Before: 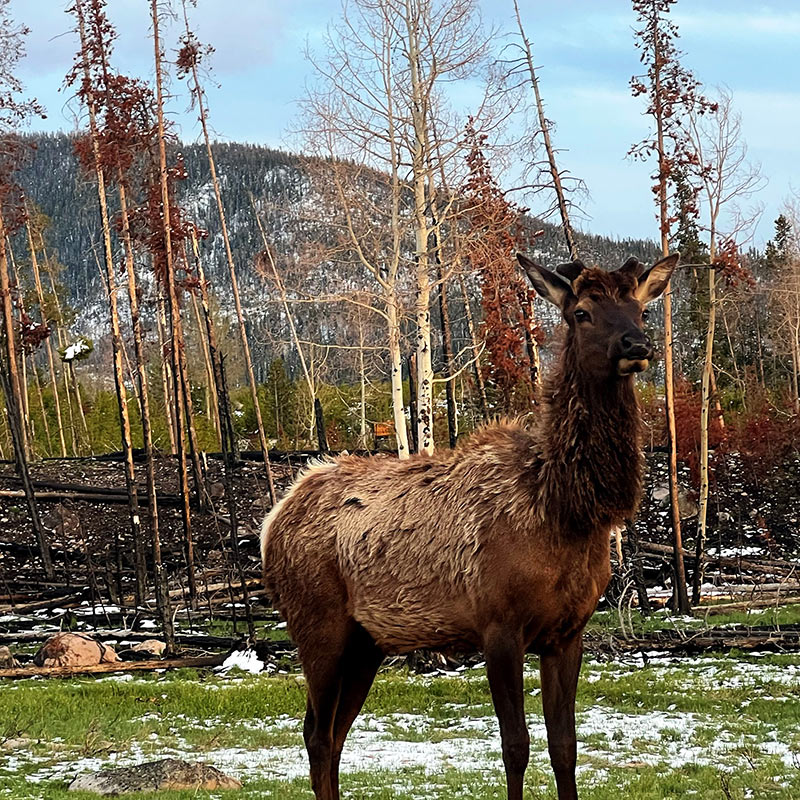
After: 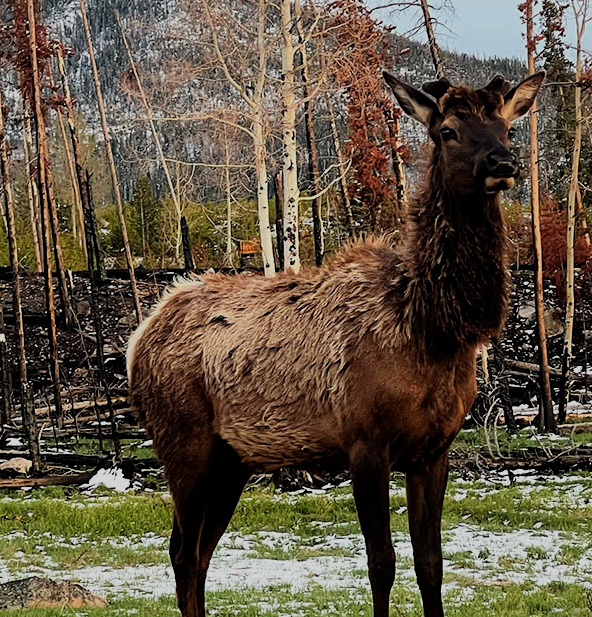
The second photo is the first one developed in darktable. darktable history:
color balance rgb: on, module defaults
crop: left 16.871%, top 22.857%, right 9.116%
filmic rgb: black relative exposure -7.65 EV, white relative exposure 4.56 EV, hardness 3.61
